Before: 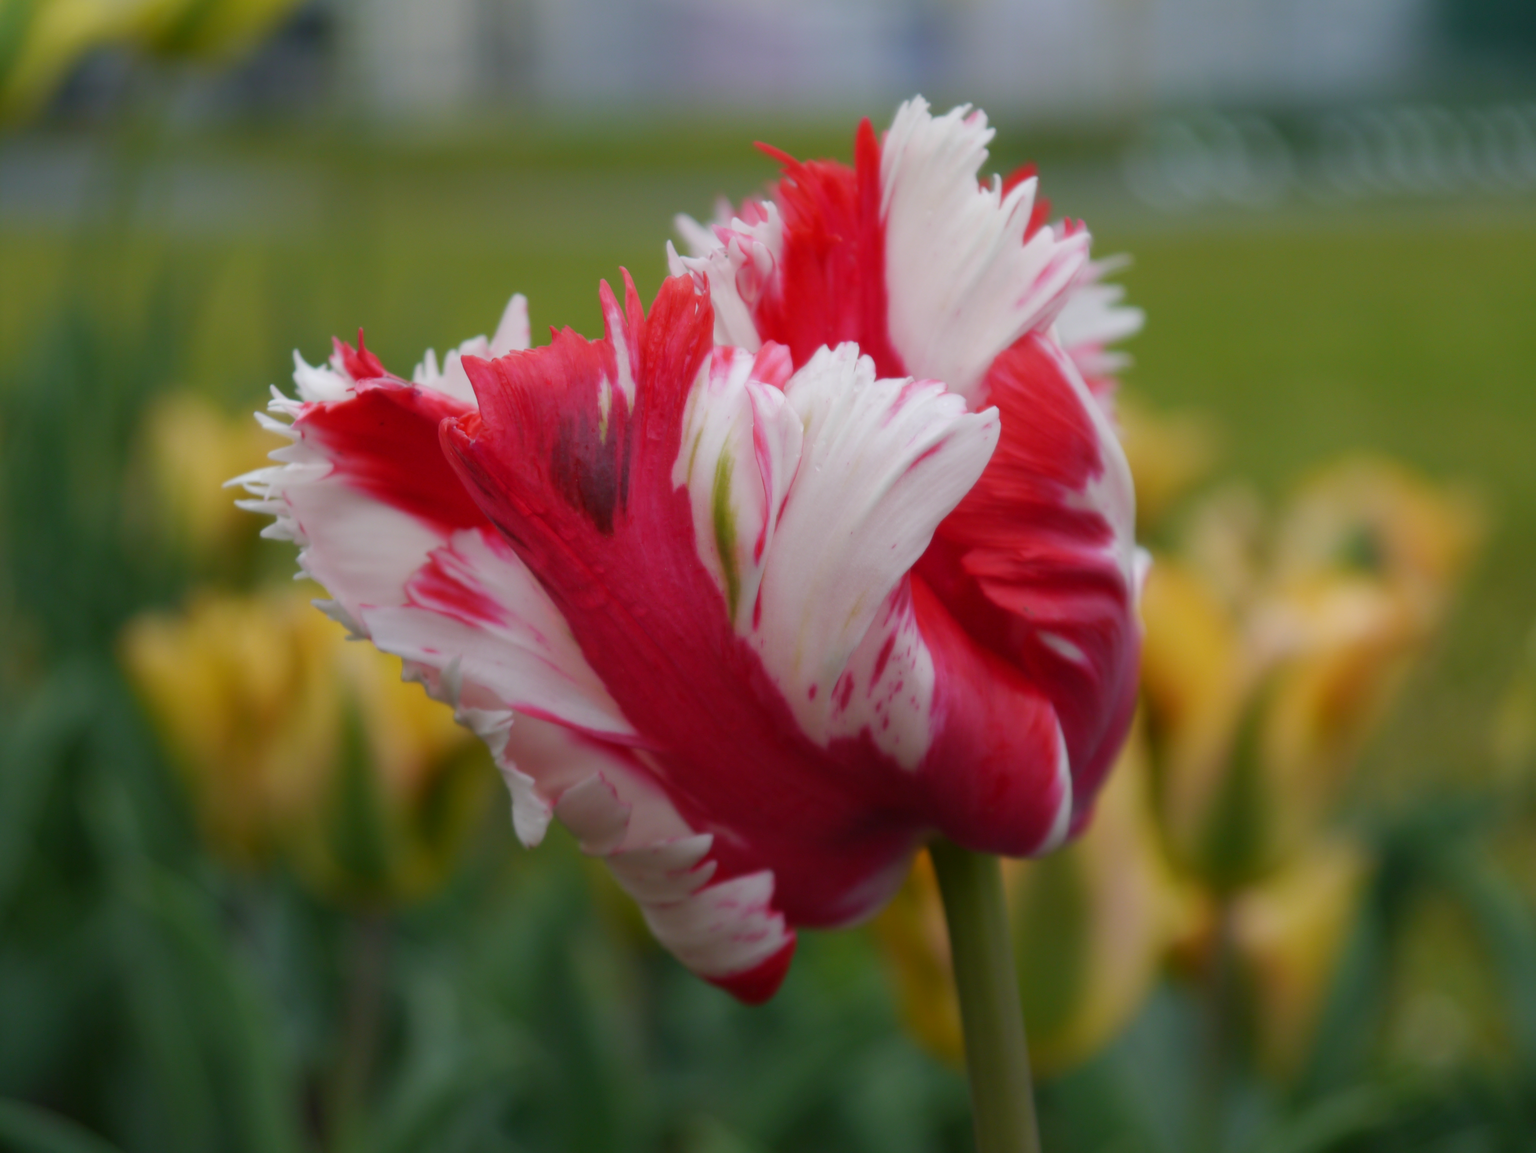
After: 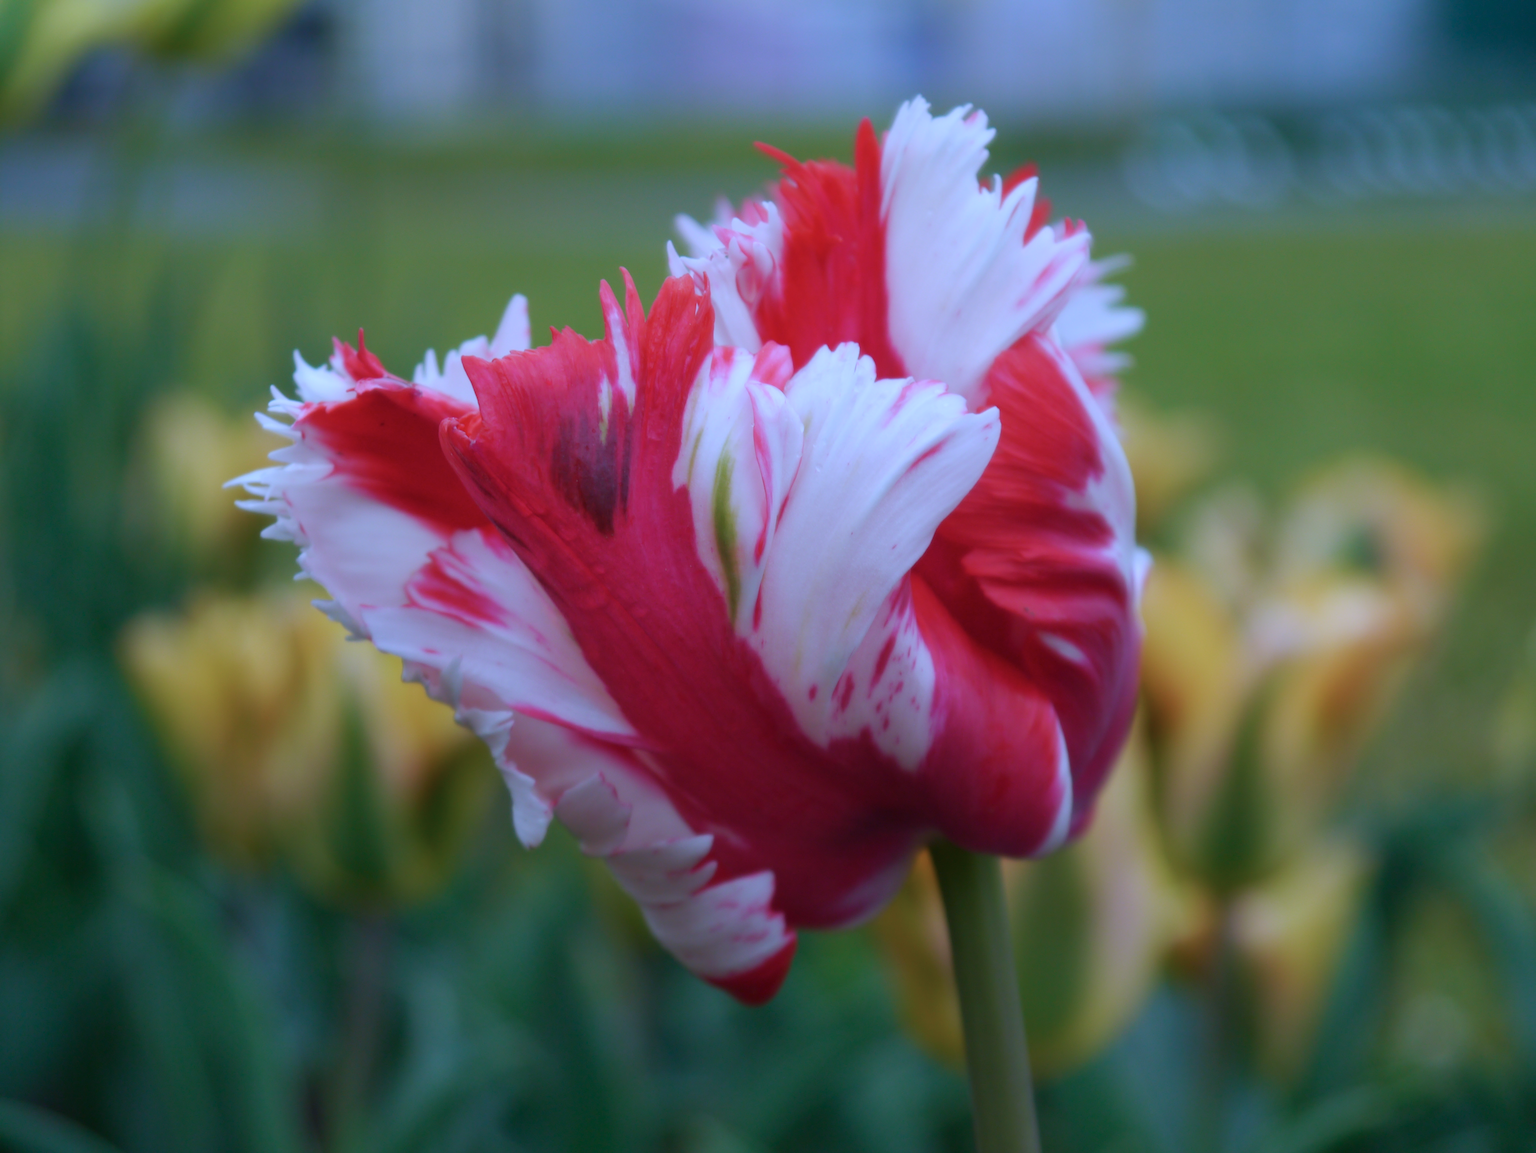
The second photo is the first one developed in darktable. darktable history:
color calibration: illuminant as shot in camera, adaptation linear Bradford (ICC v4), x 0.405, y 0.405, temperature 3561.76 K
